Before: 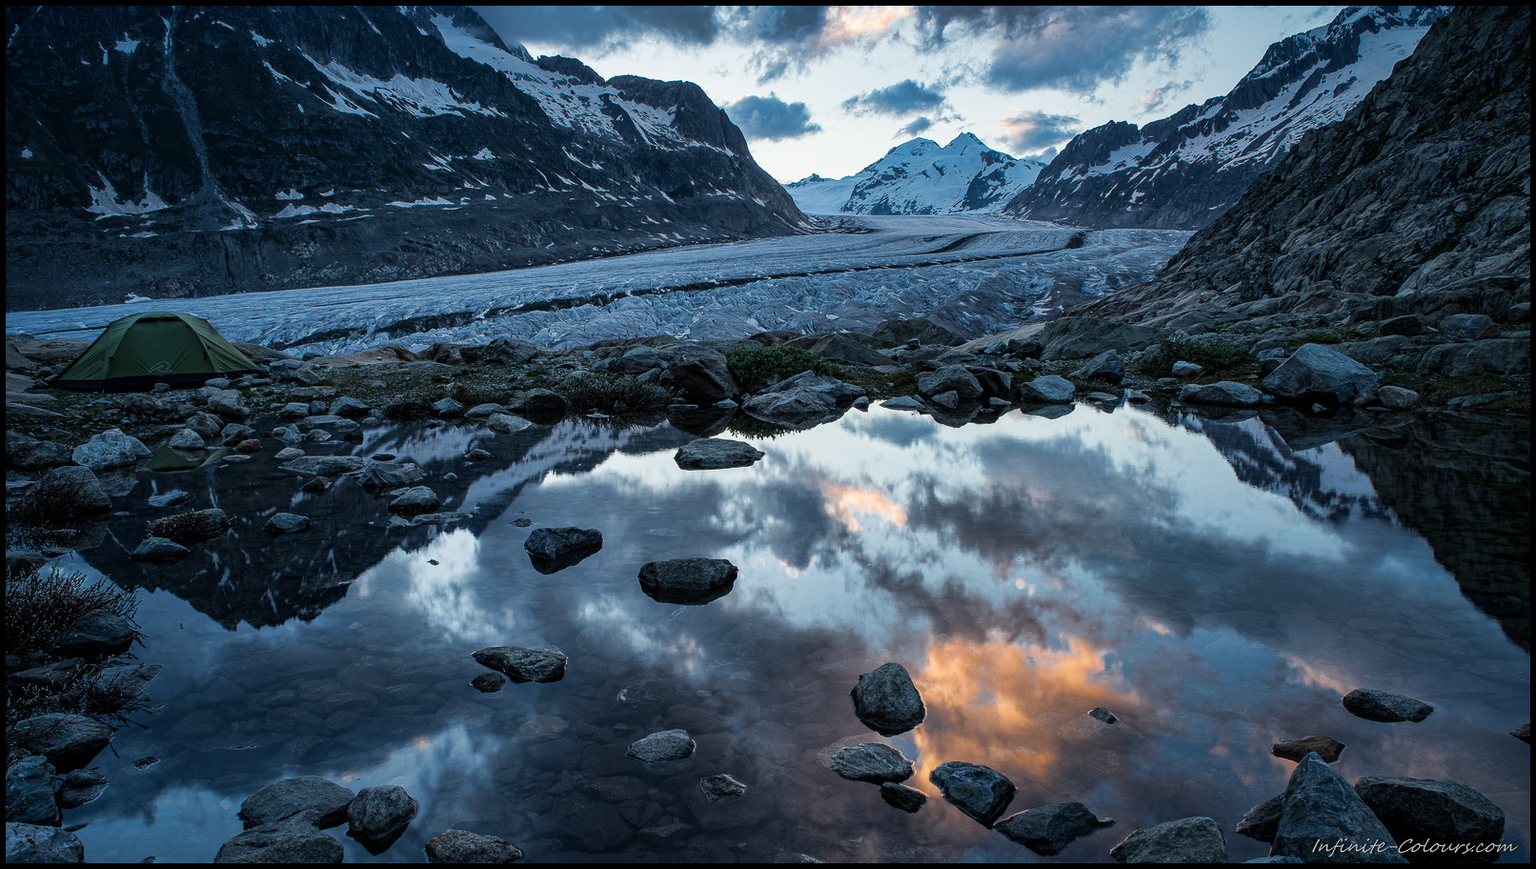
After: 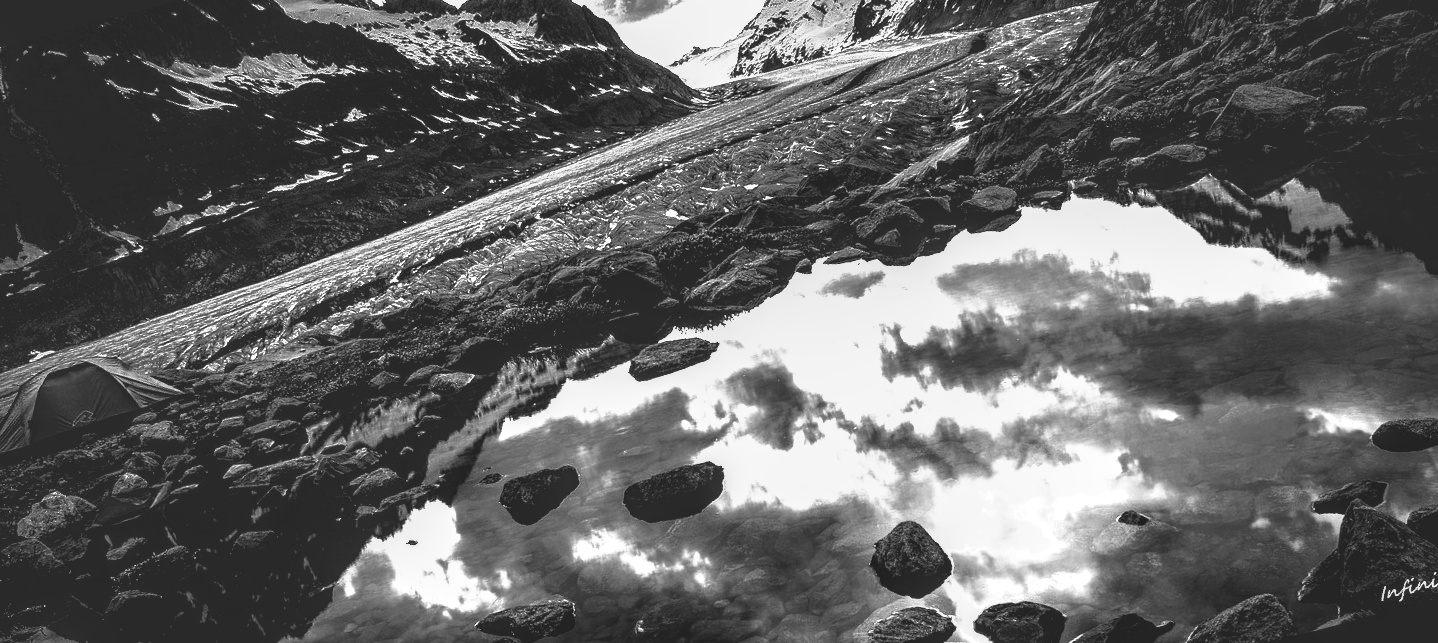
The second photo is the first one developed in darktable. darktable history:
tone curve: curves: ch0 [(0, 0) (0.003, 0.125) (0.011, 0.139) (0.025, 0.155) (0.044, 0.174) (0.069, 0.192) (0.1, 0.211) (0.136, 0.234) (0.177, 0.262) (0.224, 0.296) (0.277, 0.337) (0.335, 0.385) (0.399, 0.436) (0.468, 0.5) (0.543, 0.573) (0.623, 0.644) (0.709, 0.713) (0.801, 0.791) (0.898, 0.881) (1, 1)], preserve colors none
filmic rgb: middle gray luminance 8.8%, black relative exposure -6.3 EV, white relative exposure 2.7 EV, threshold 6 EV, target black luminance 0%, hardness 4.74, latitude 73.47%, contrast 1.332, shadows ↔ highlights balance 10.13%, add noise in highlights 0, preserve chrominance no, color science v3 (2019), use custom middle-gray values true, iterations of high-quality reconstruction 0, contrast in highlights soft, enable highlight reconstruction true
local contrast: detail 140%
color zones: curves: ch0 [(0, 0.554) (0.146, 0.662) (0.293, 0.86) (0.503, 0.774) (0.637, 0.106) (0.74, 0.072) (0.866, 0.488) (0.998, 0.569)]; ch1 [(0, 0) (0.143, 0) (0.286, 0) (0.429, 0) (0.571, 0) (0.714, 0) (0.857, 0)]
contrast brightness saturation: contrast -0.1, saturation -0.1
exposure: exposure 0.127 EV, compensate highlight preservation false
rotate and perspective: rotation -14.8°, crop left 0.1, crop right 0.903, crop top 0.25, crop bottom 0.748
tone equalizer: -8 EV -0.75 EV, -7 EV -0.7 EV, -6 EV -0.6 EV, -5 EV -0.4 EV, -3 EV 0.4 EV, -2 EV 0.6 EV, -1 EV 0.7 EV, +0 EV 0.75 EV, edges refinement/feathering 500, mask exposure compensation -1.57 EV, preserve details no
